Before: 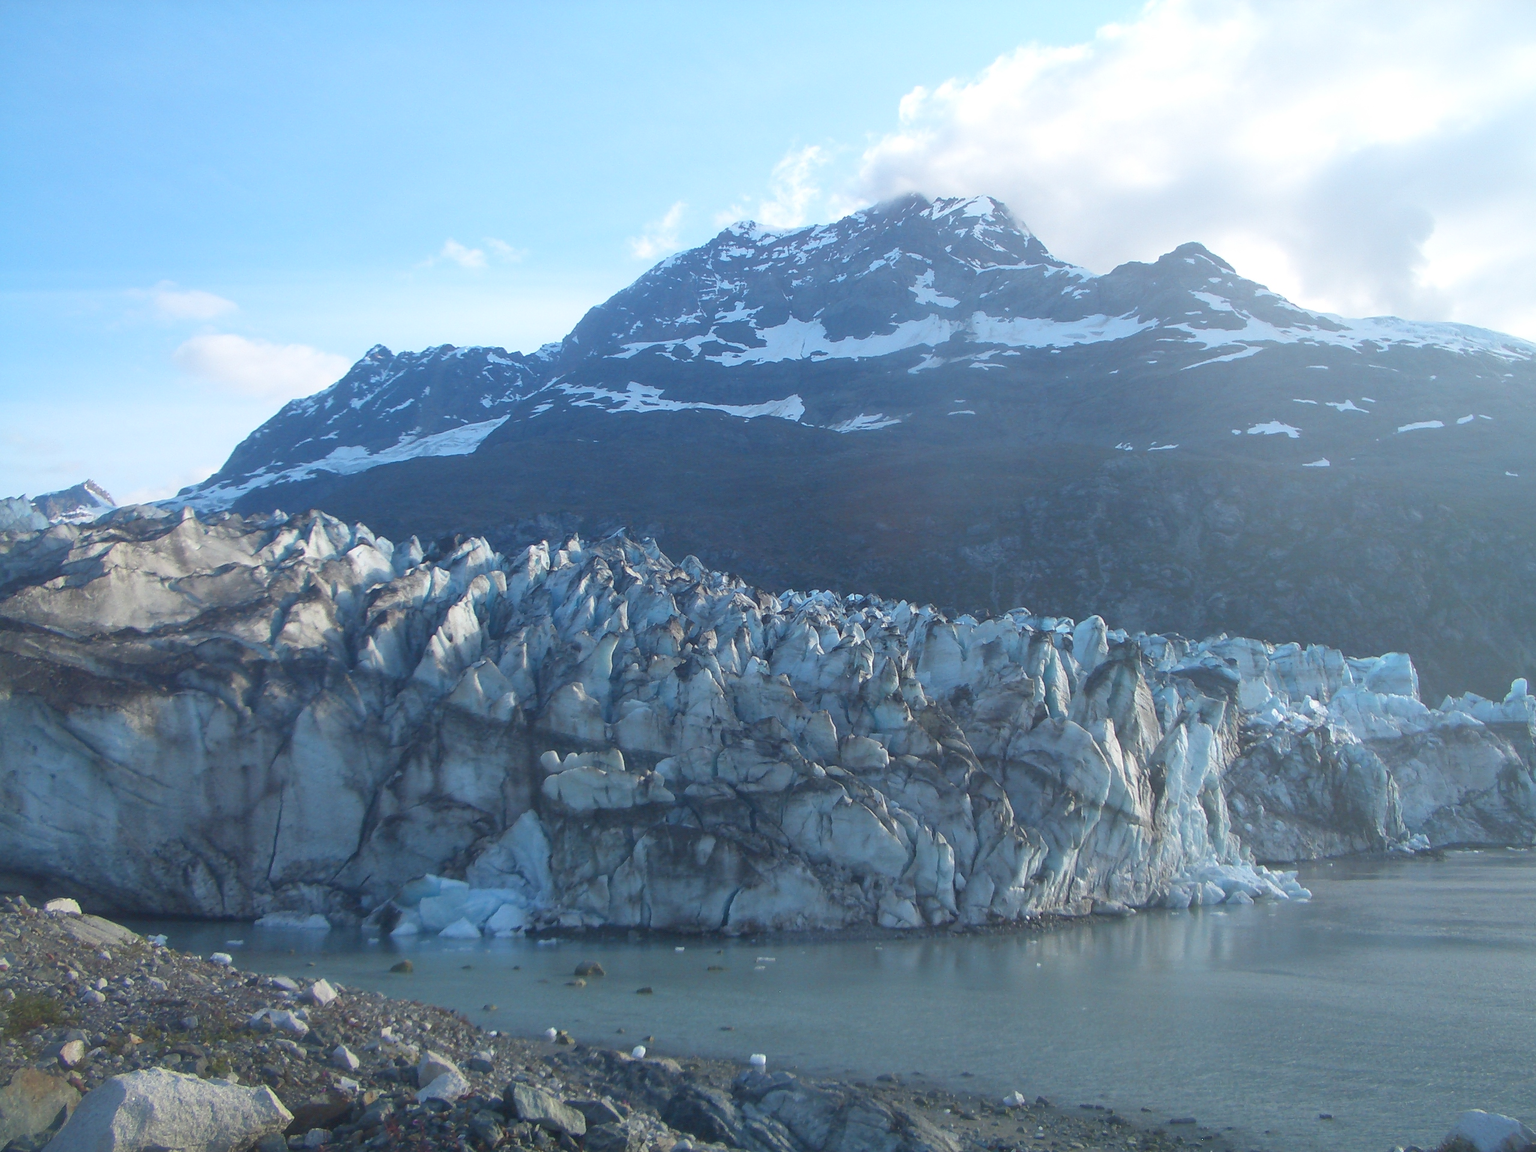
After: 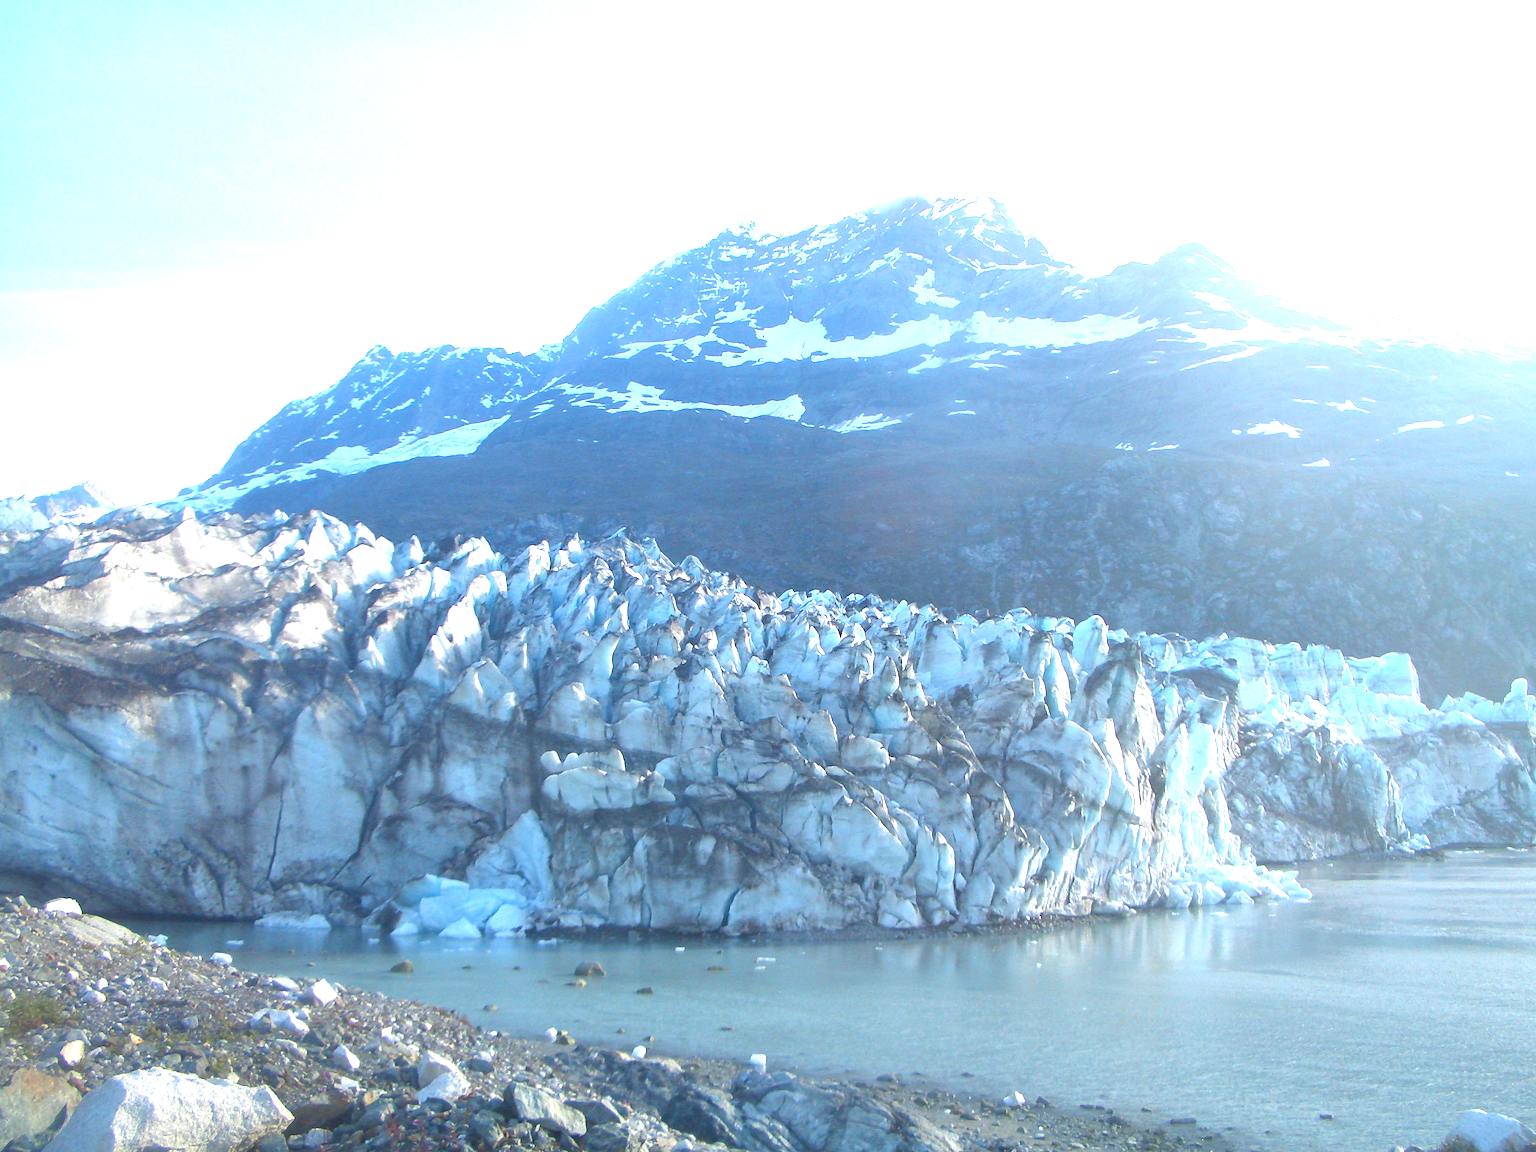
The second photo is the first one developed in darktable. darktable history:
exposure: black level correction 0, exposure 1.439 EV, compensate highlight preservation false
